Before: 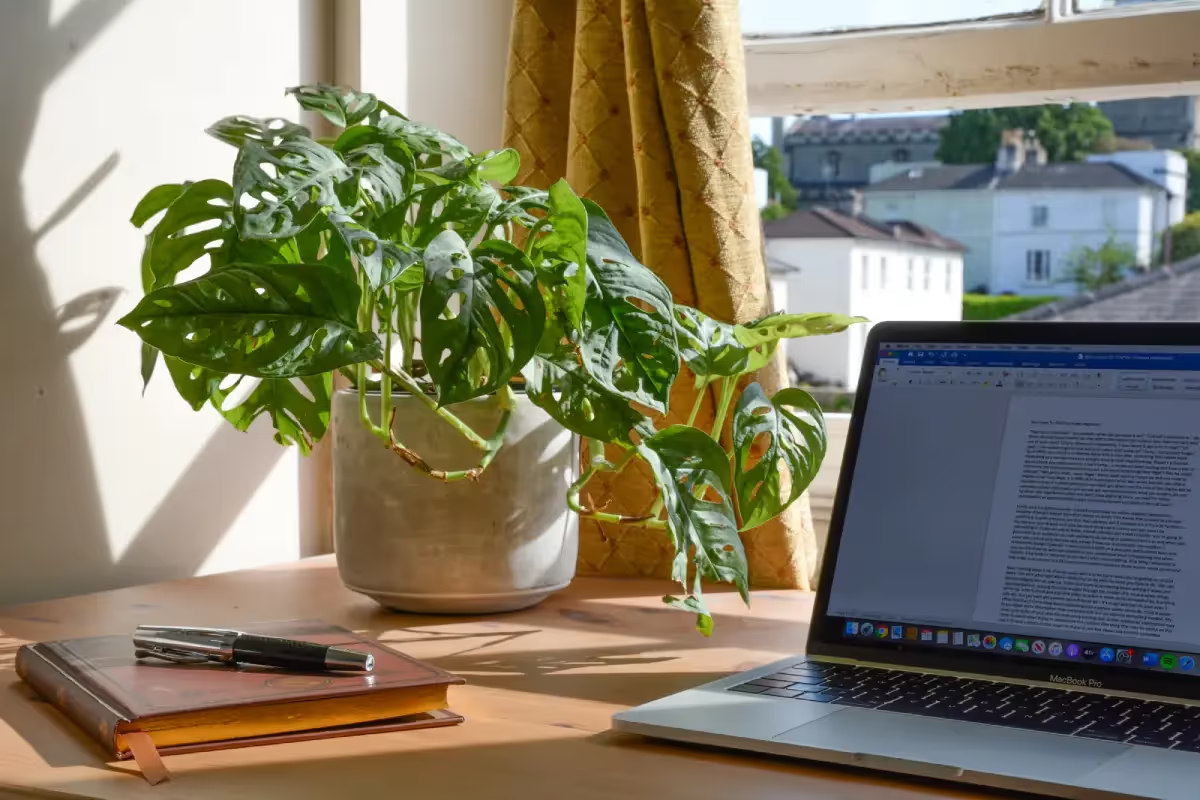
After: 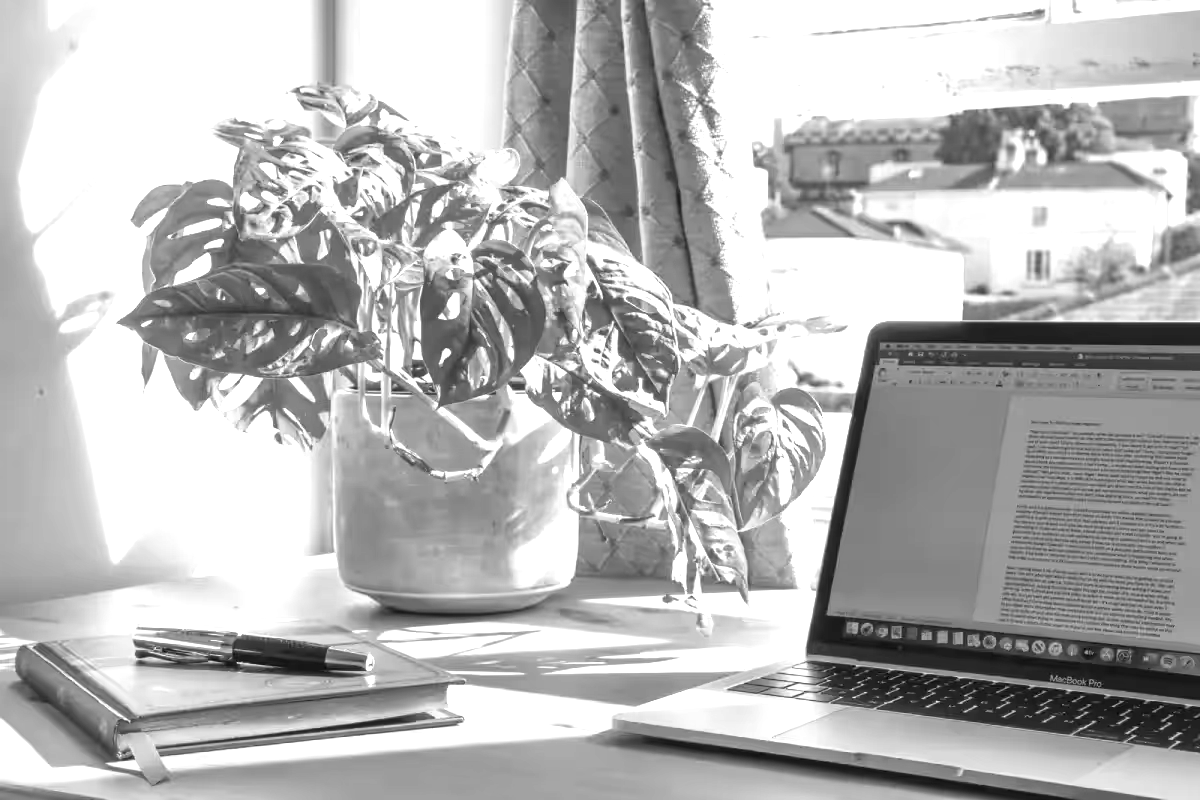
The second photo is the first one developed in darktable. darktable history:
monochrome: on, module defaults
exposure: black level correction 0, exposure 1.55 EV, compensate exposure bias true, compensate highlight preservation false
